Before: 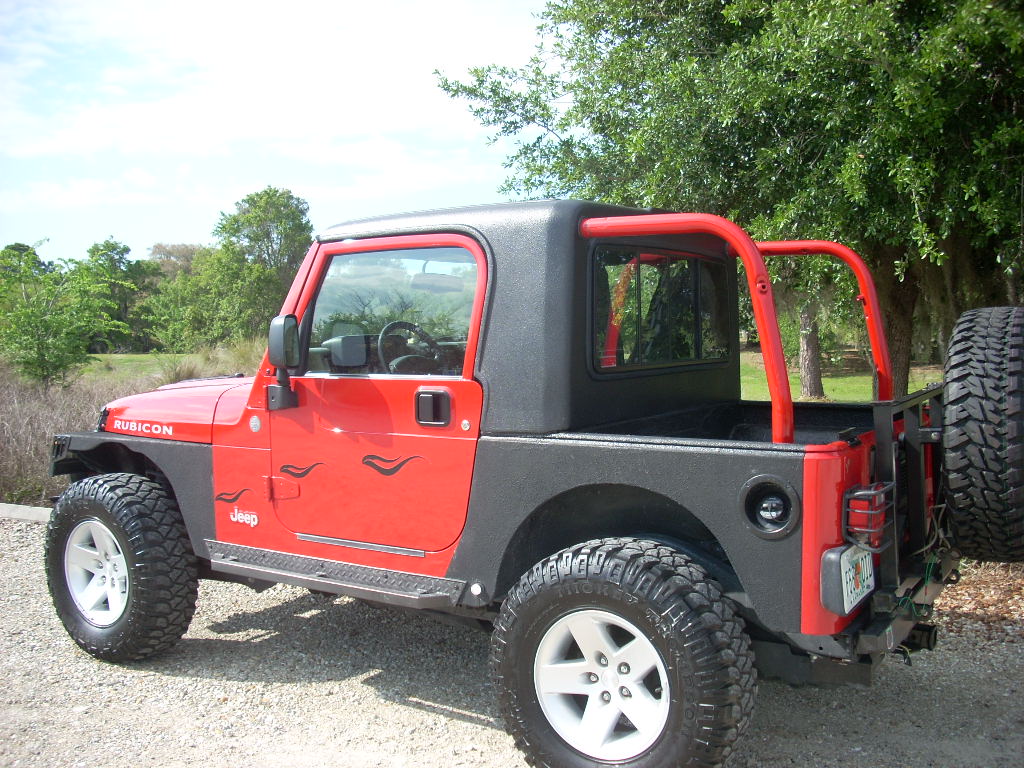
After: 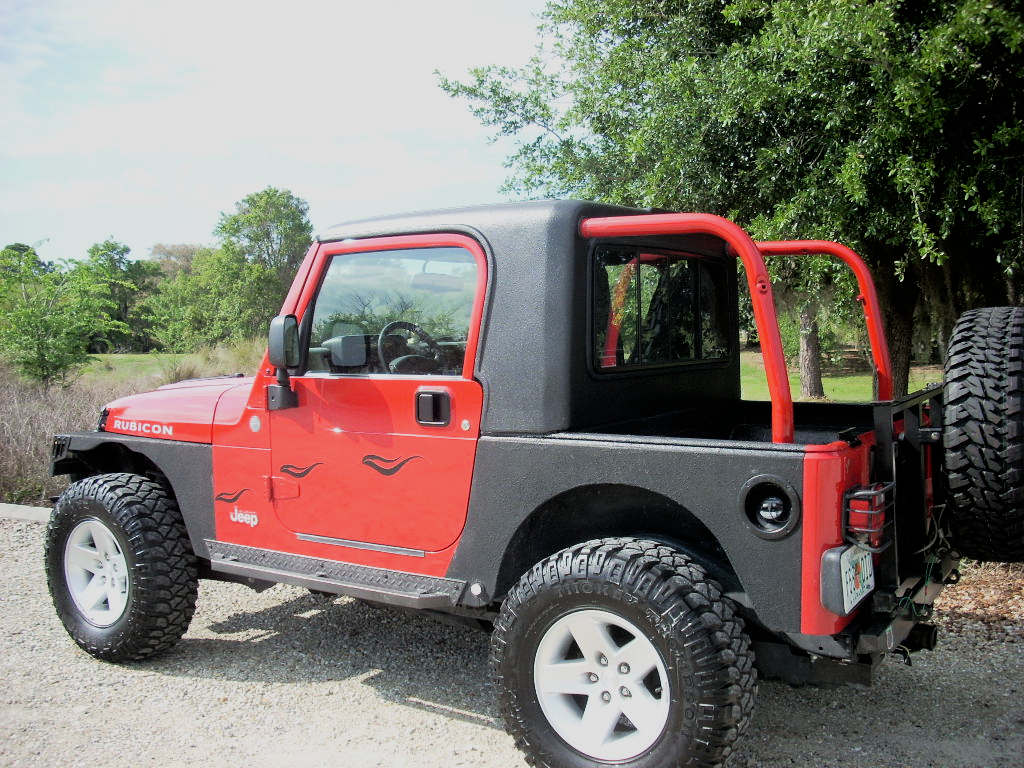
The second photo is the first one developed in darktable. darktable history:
filmic rgb: black relative exposure -5.06 EV, white relative exposure 3.98 EV, threshold 5.95 EV, hardness 2.9, contrast 1.197, enable highlight reconstruction true
